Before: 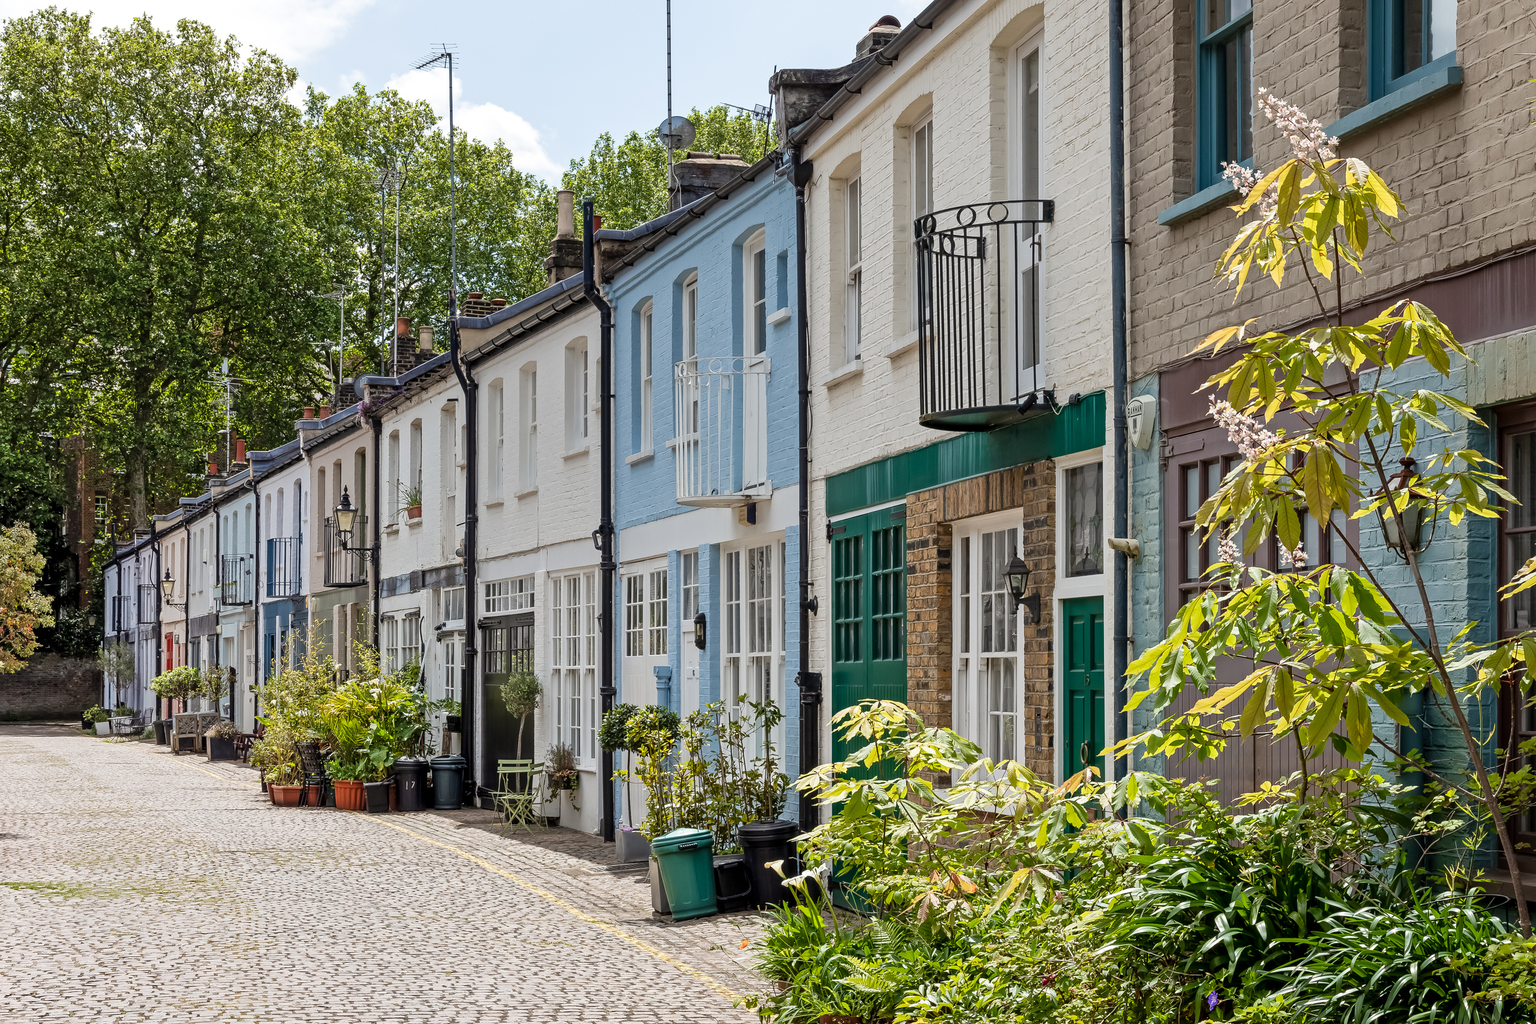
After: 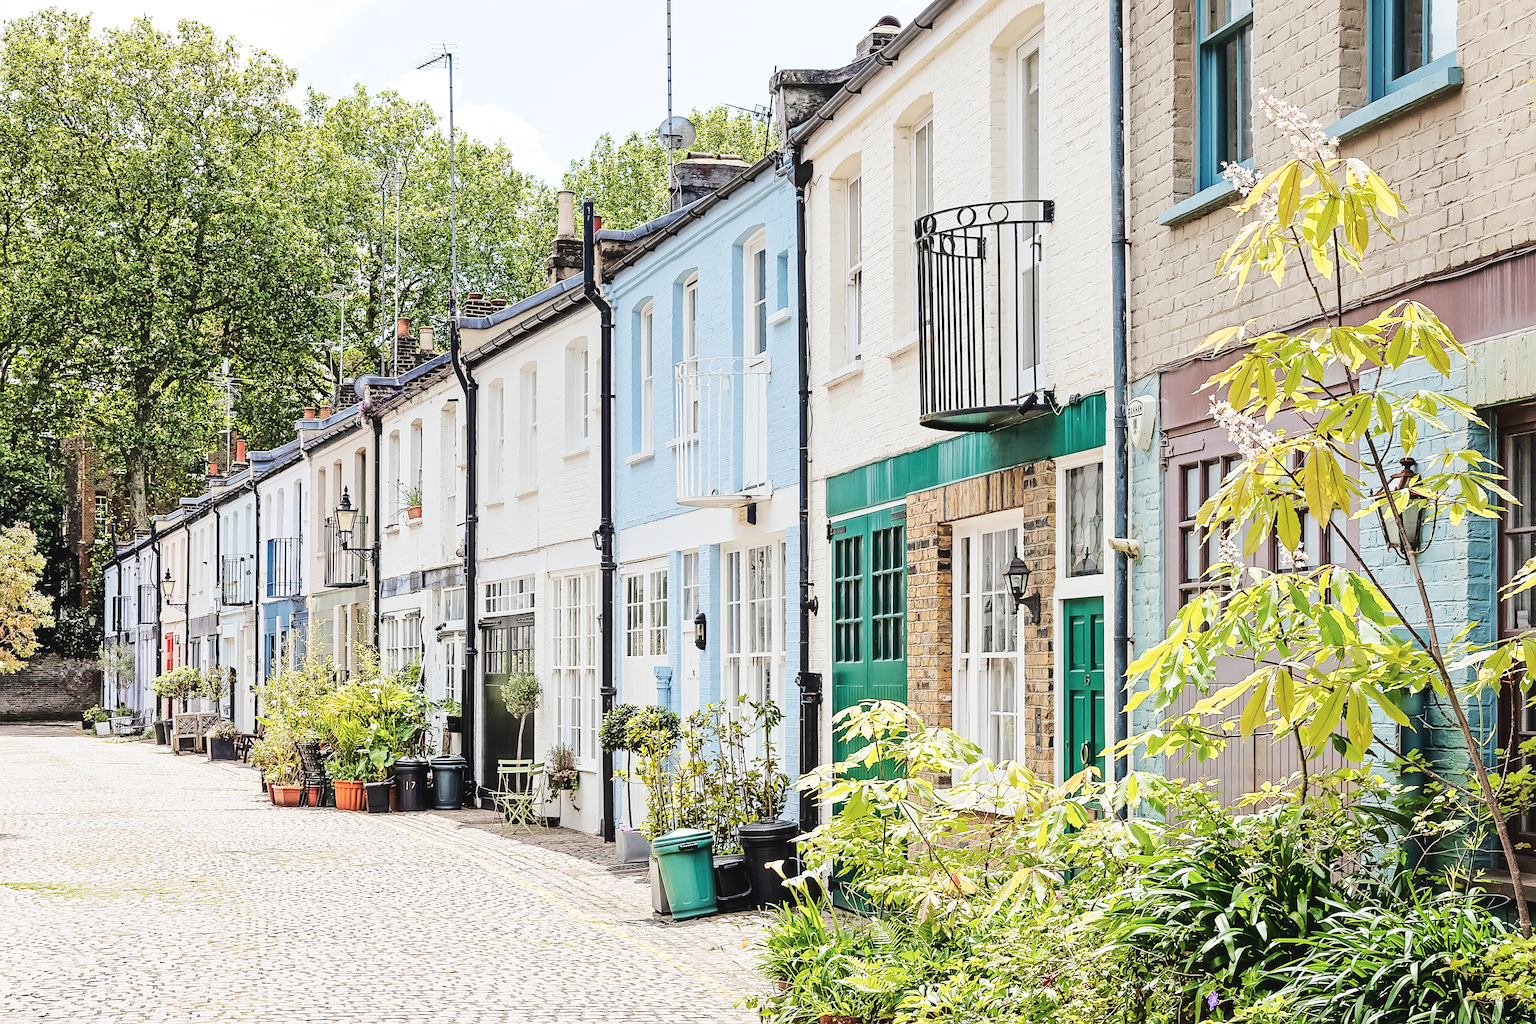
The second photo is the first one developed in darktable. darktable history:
base curve: curves: ch0 [(0, 0.007) (0.028, 0.063) (0.121, 0.311) (0.46, 0.743) (0.859, 0.957) (1, 1)], preserve colors none
sharpen: on, module defaults
tone curve: curves: ch0 [(0, 0) (0.003, 0.036) (0.011, 0.039) (0.025, 0.039) (0.044, 0.043) (0.069, 0.05) (0.1, 0.072) (0.136, 0.102) (0.177, 0.144) (0.224, 0.204) (0.277, 0.288) (0.335, 0.384) (0.399, 0.477) (0.468, 0.575) (0.543, 0.652) (0.623, 0.724) (0.709, 0.785) (0.801, 0.851) (0.898, 0.915) (1, 1)], color space Lab, independent channels, preserve colors none
